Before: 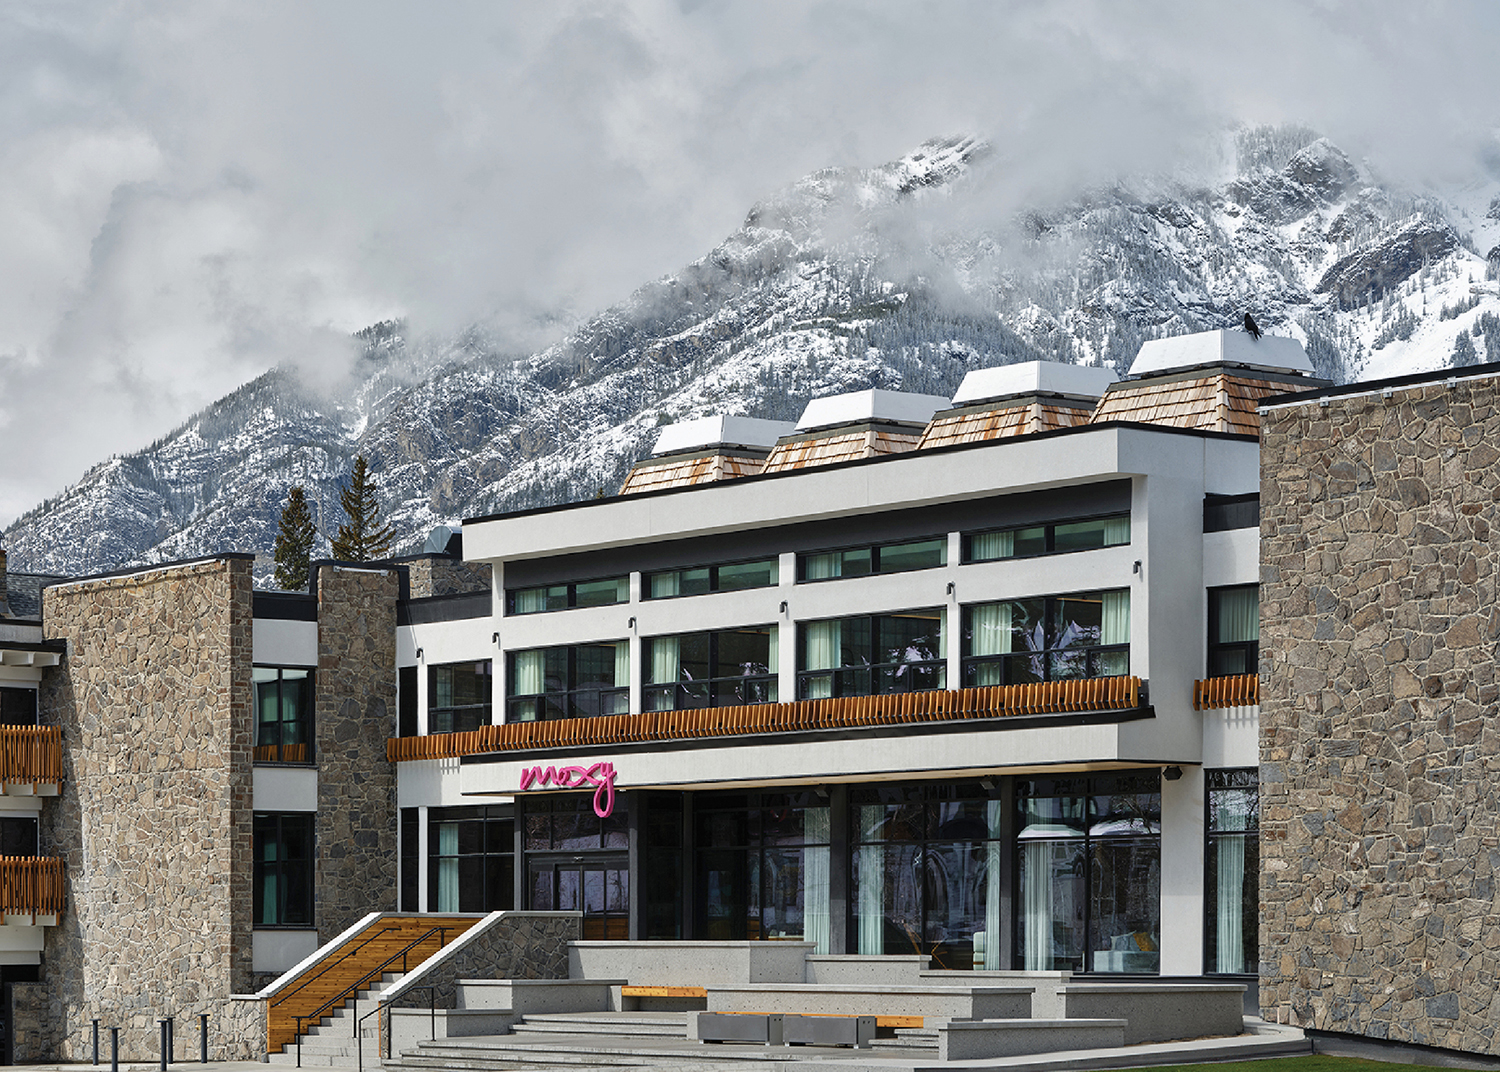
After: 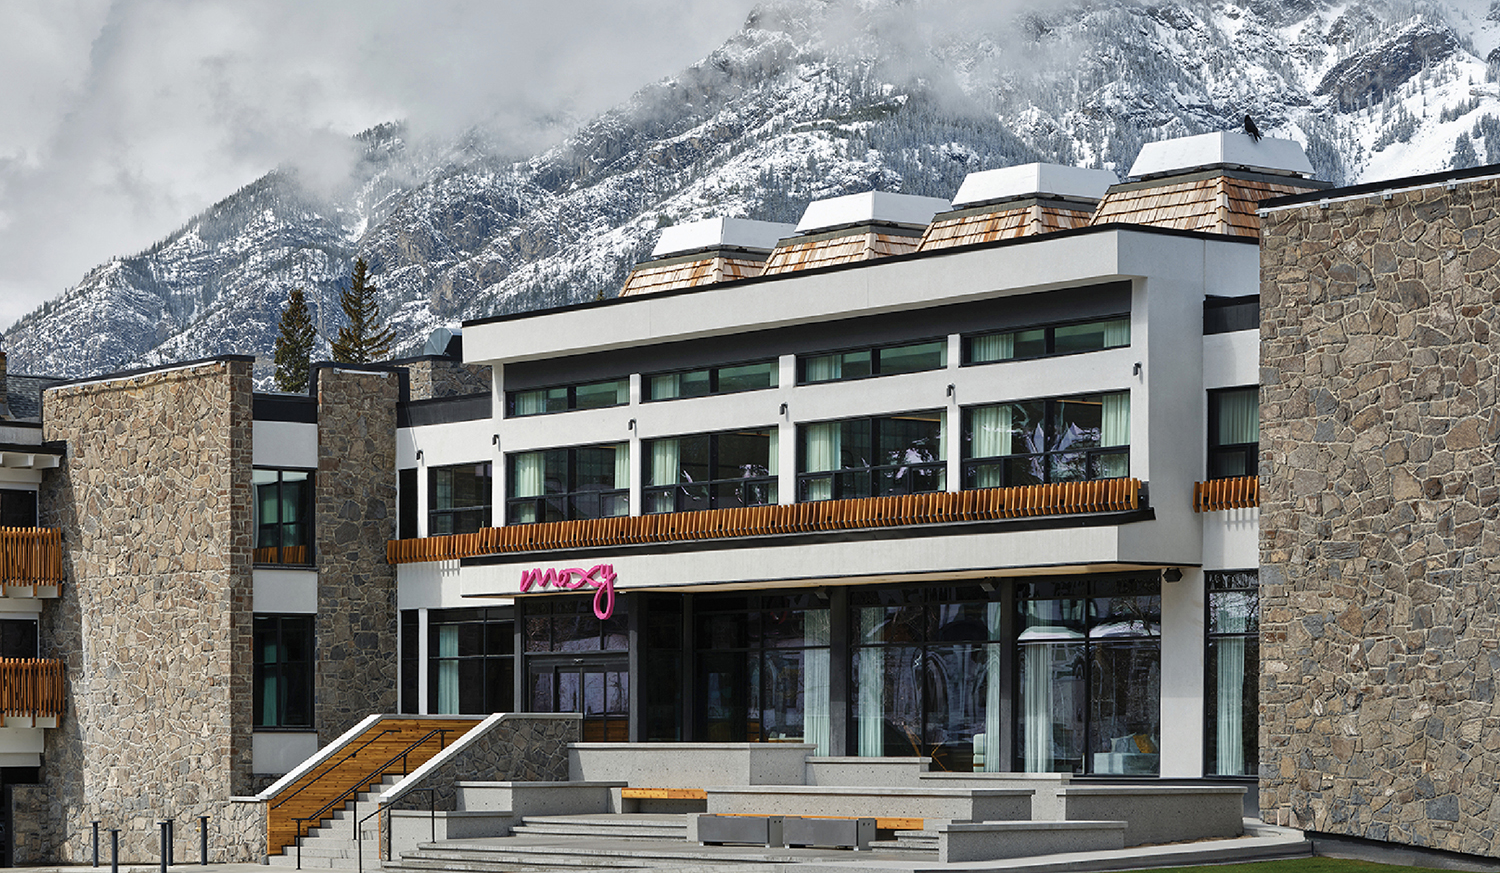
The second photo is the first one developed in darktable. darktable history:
crop and rotate: top 18.507%
exposure: exposure 0.014 EV, compensate highlight preservation false
